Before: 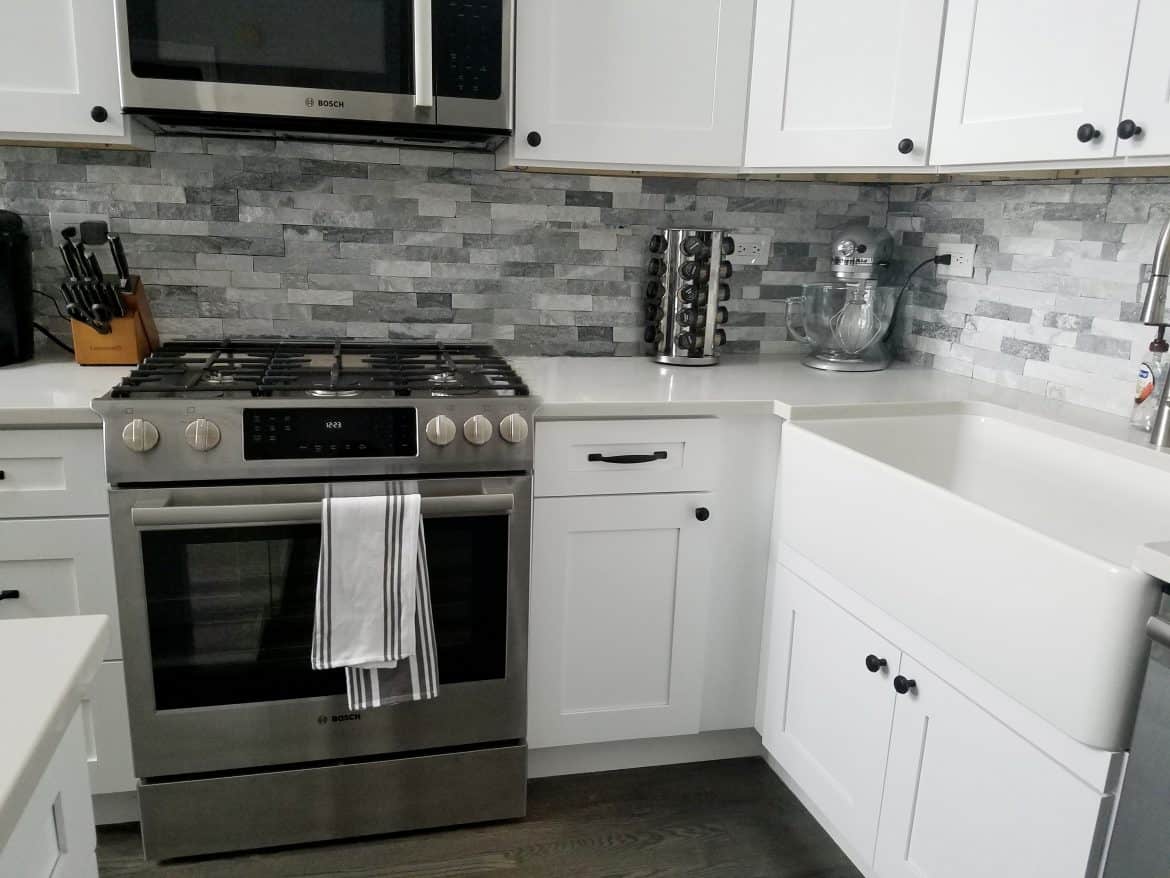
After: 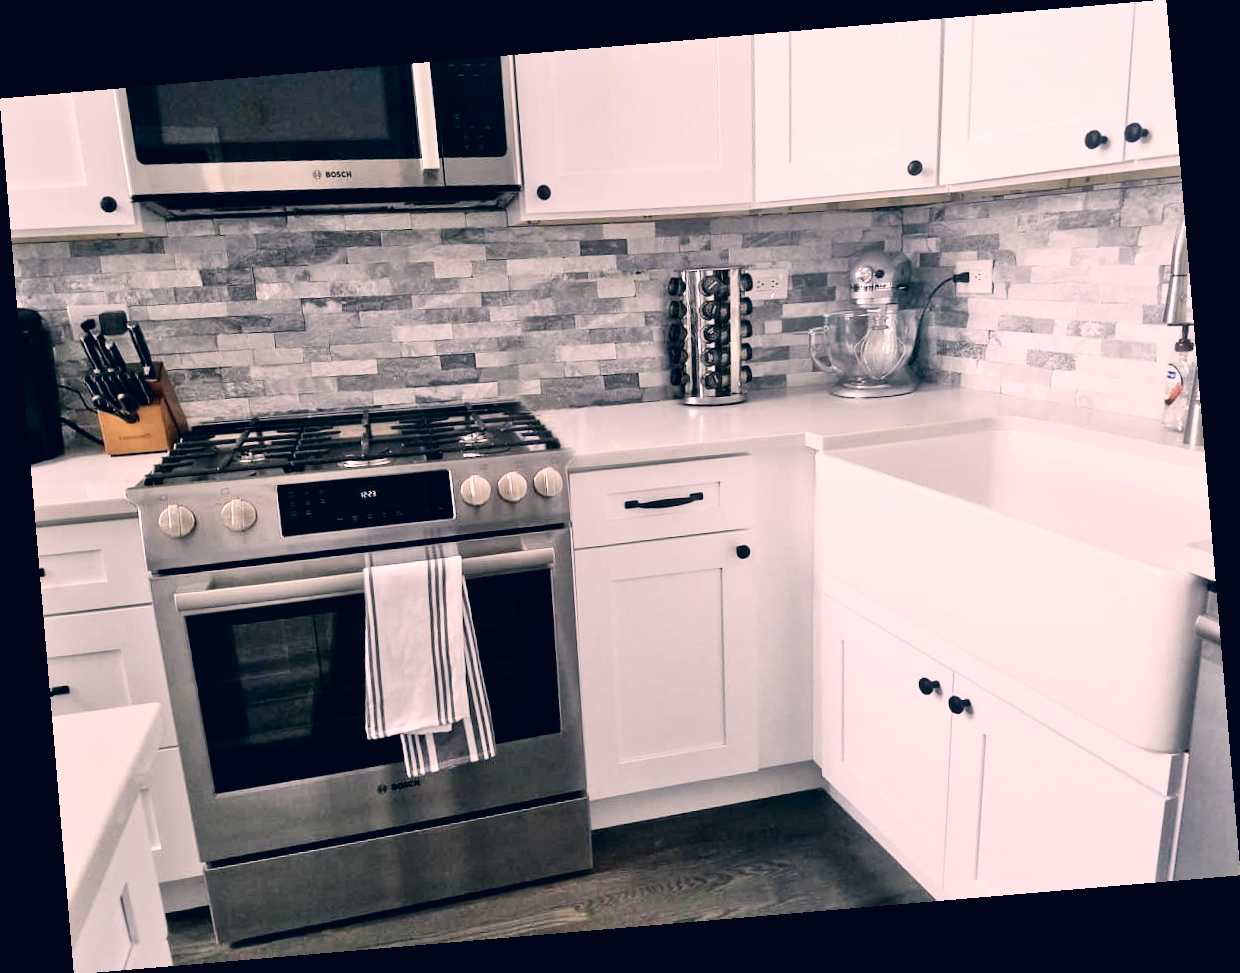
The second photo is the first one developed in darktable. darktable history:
color correction: highlights a* 14.46, highlights b* 5.85, shadows a* -5.53, shadows b* -15.24, saturation 0.85
rotate and perspective: rotation -4.86°, automatic cropping off
contrast brightness saturation: contrast 0.28
tone equalizer: -7 EV 0.15 EV, -6 EV 0.6 EV, -5 EV 1.15 EV, -4 EV 1.33 EV, -3 EV 1.15 EV, -2 EV 0.6 EV, -1 EV 0.15 EV, mask exposure compensation -0.5 EV
